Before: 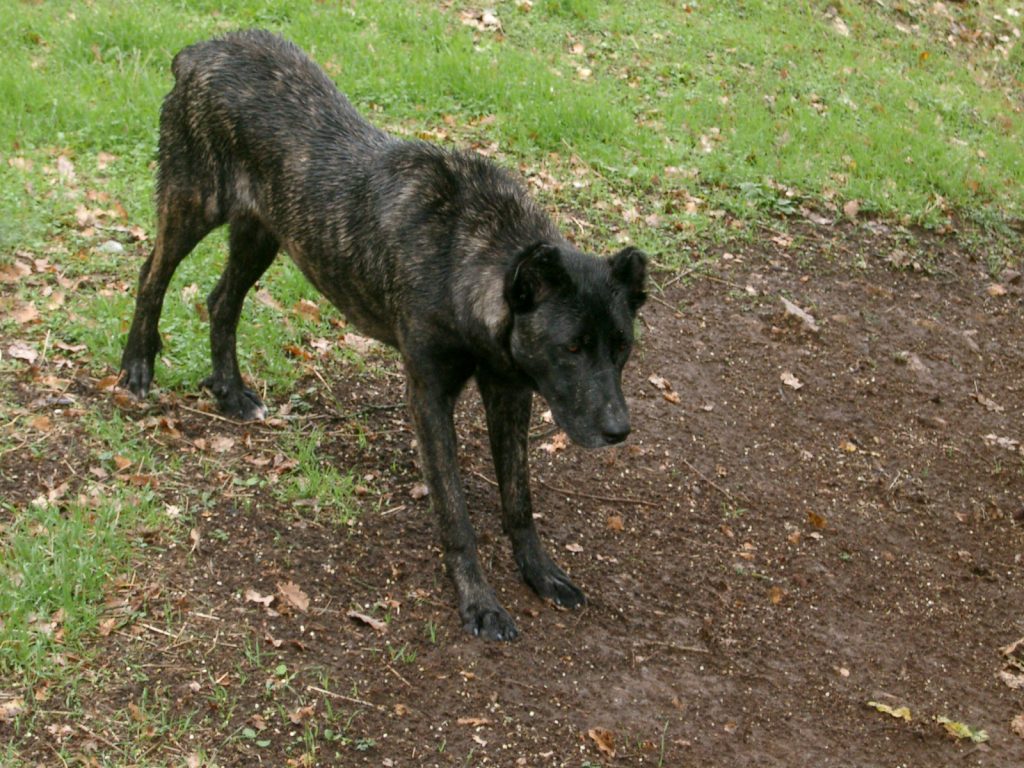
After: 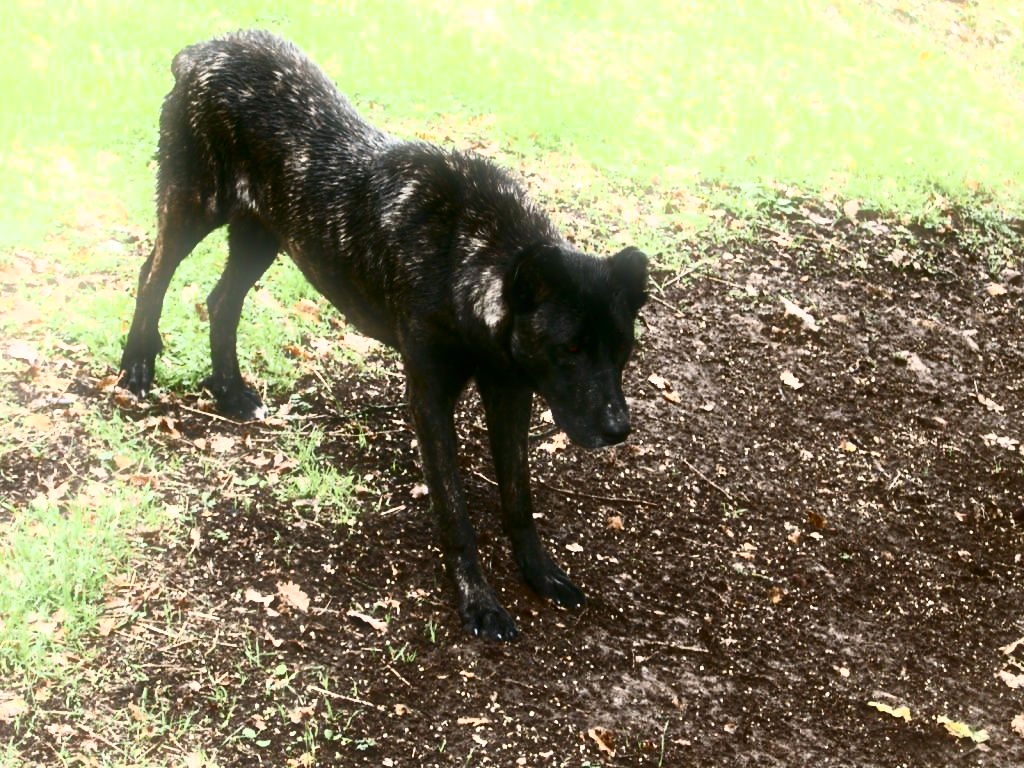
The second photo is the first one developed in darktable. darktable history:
contrast brightness saturation: contrast 0.93, brightness 0.2
bloom: size 5%, threshold 95%, strength 15%
